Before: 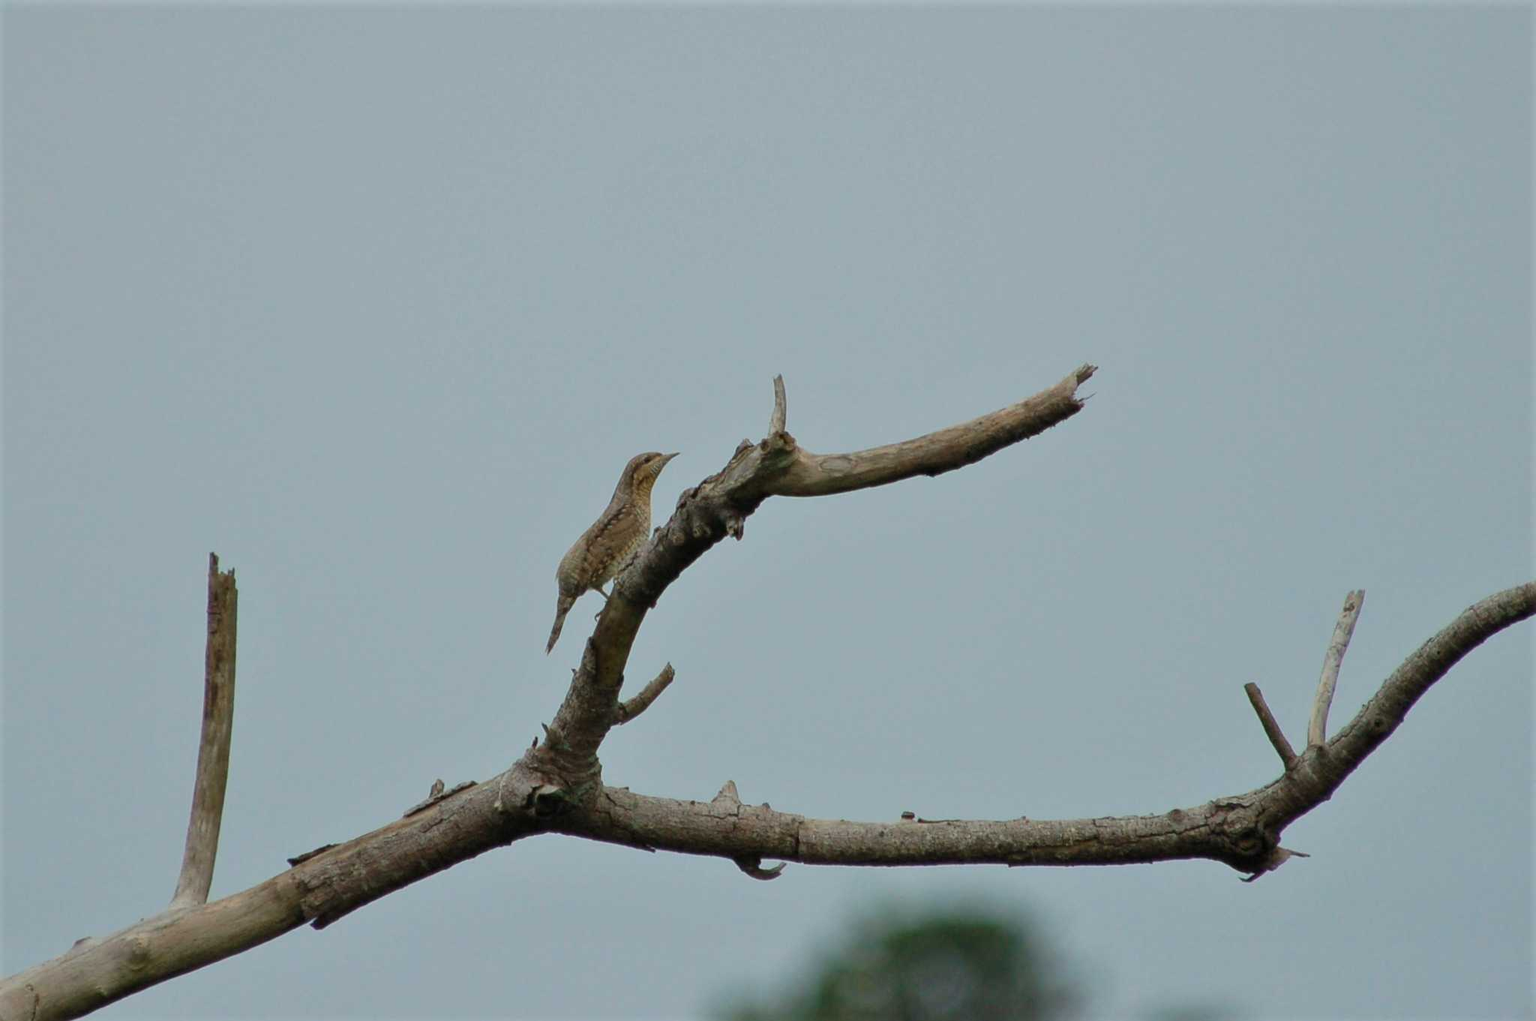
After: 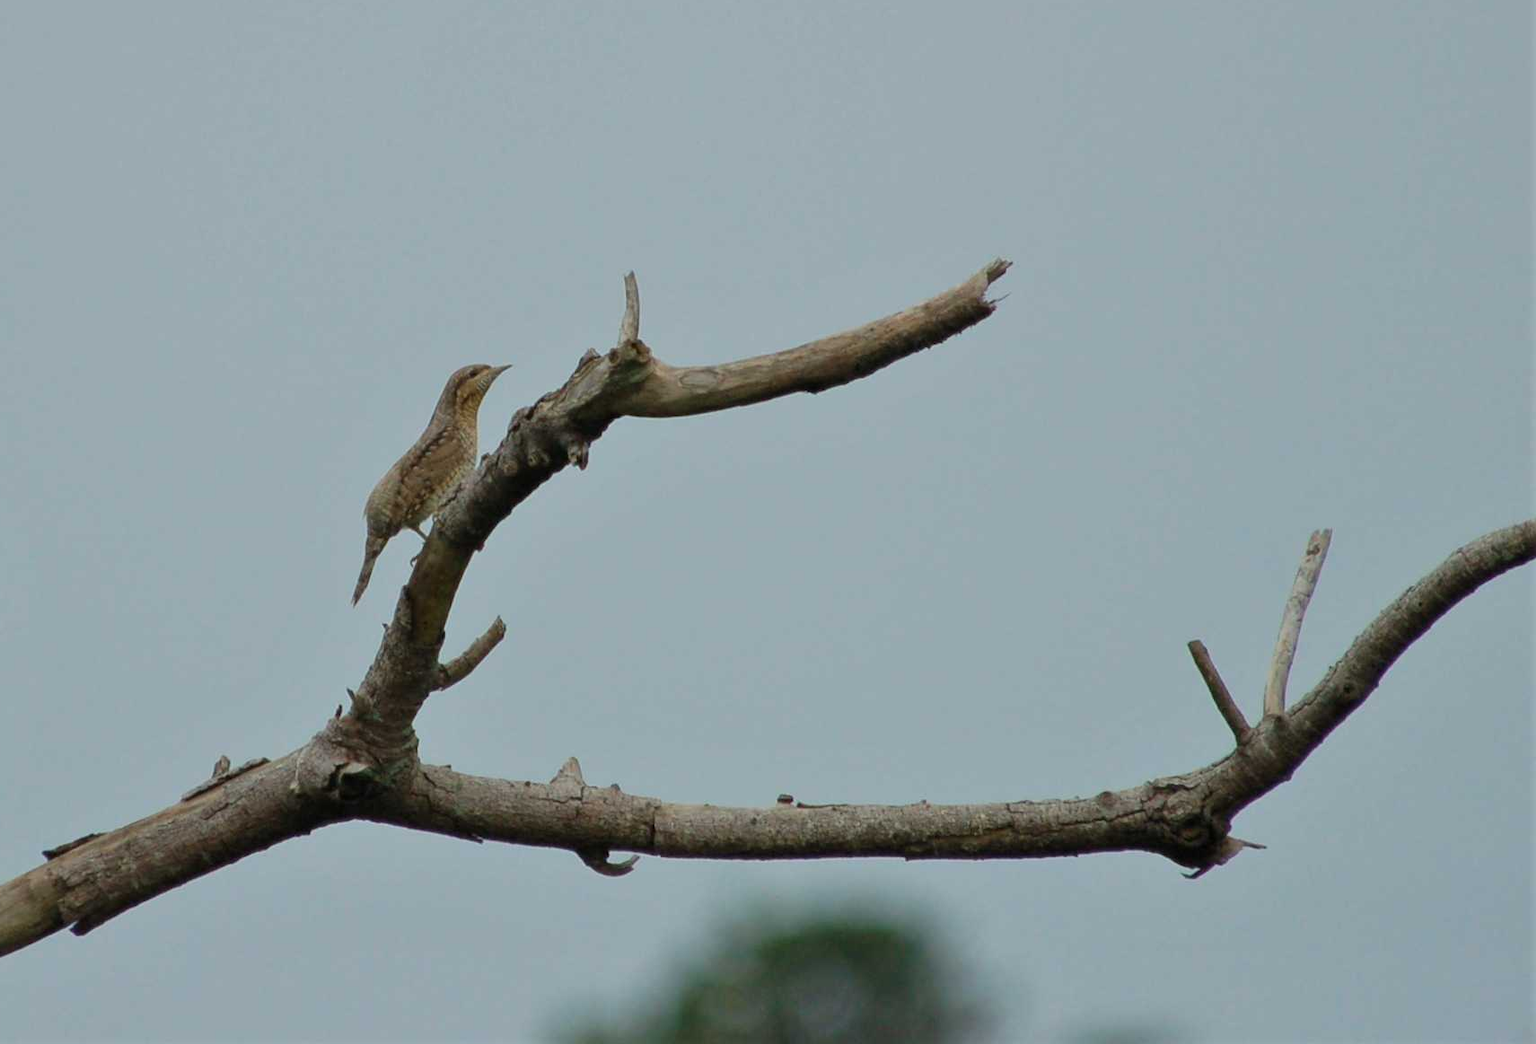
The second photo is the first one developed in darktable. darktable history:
crop: left 16.418%, top 14.536%
